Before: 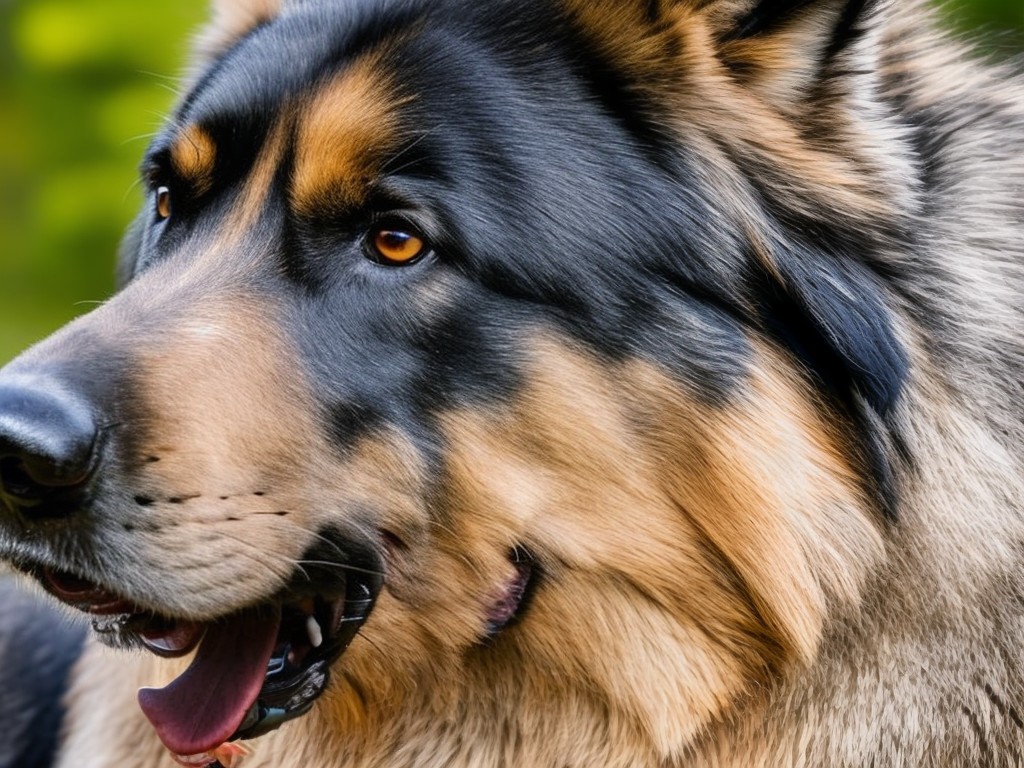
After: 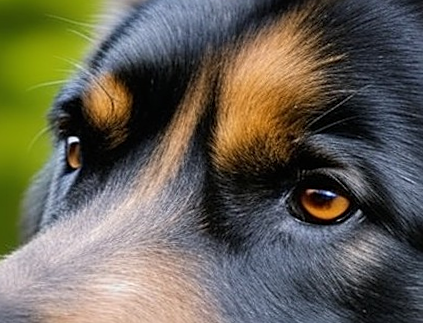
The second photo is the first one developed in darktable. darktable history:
crop and rotate: left 10.817%, top 0.062%, right 47.194%, bottom 53.626%
sharpen: on, module defaults
rotate and perspective: rotation -0.013°, lens shift (vertical) -0.027, lens shift (horizontal) 0.178, crop left 0.016, crop right 0.989, crop top 0.082, crop bottom 0.918
